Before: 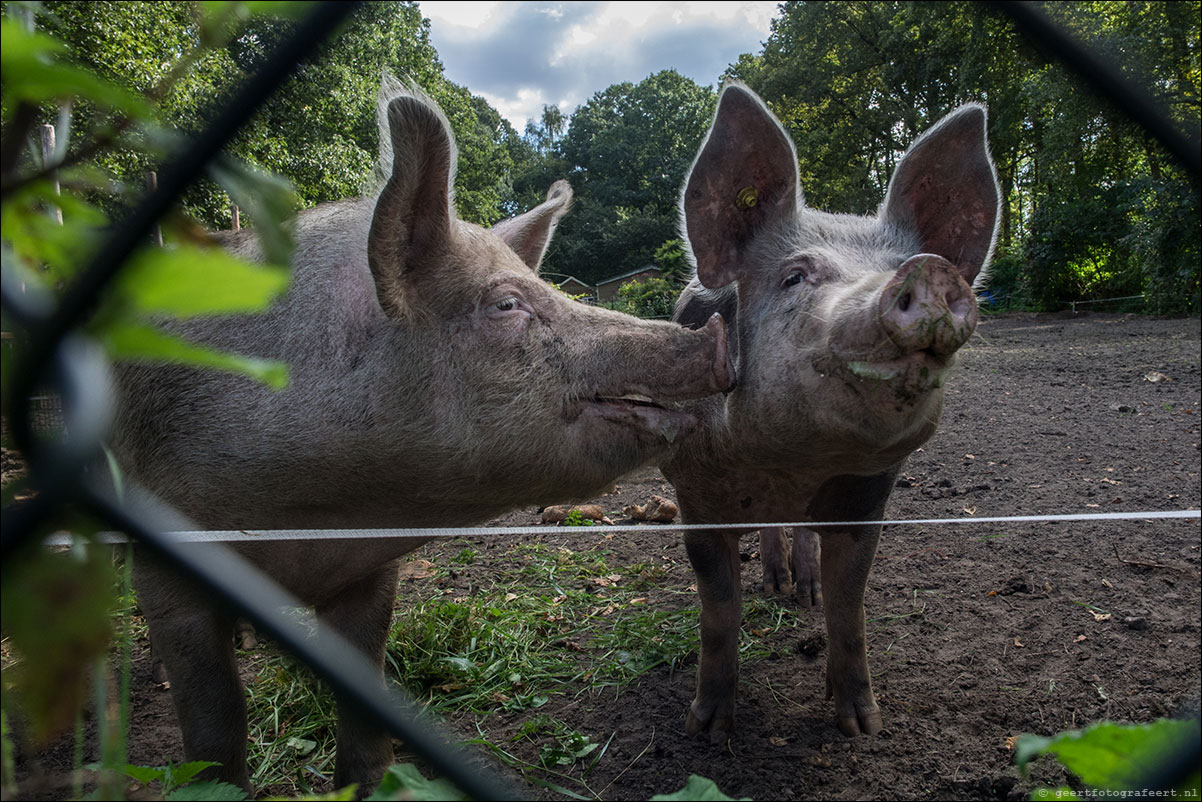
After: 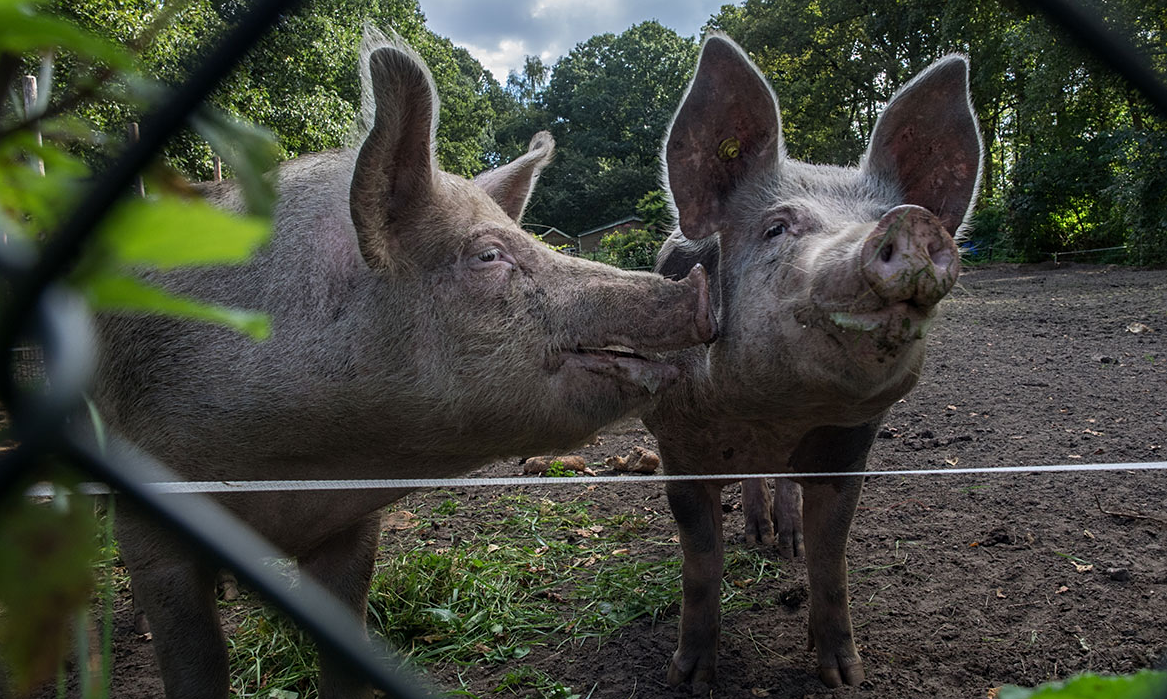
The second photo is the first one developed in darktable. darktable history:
sharpen: amount 0.2
crop: left 1.507%, top 6.147%, right 1.379%, bottom 6.637%
